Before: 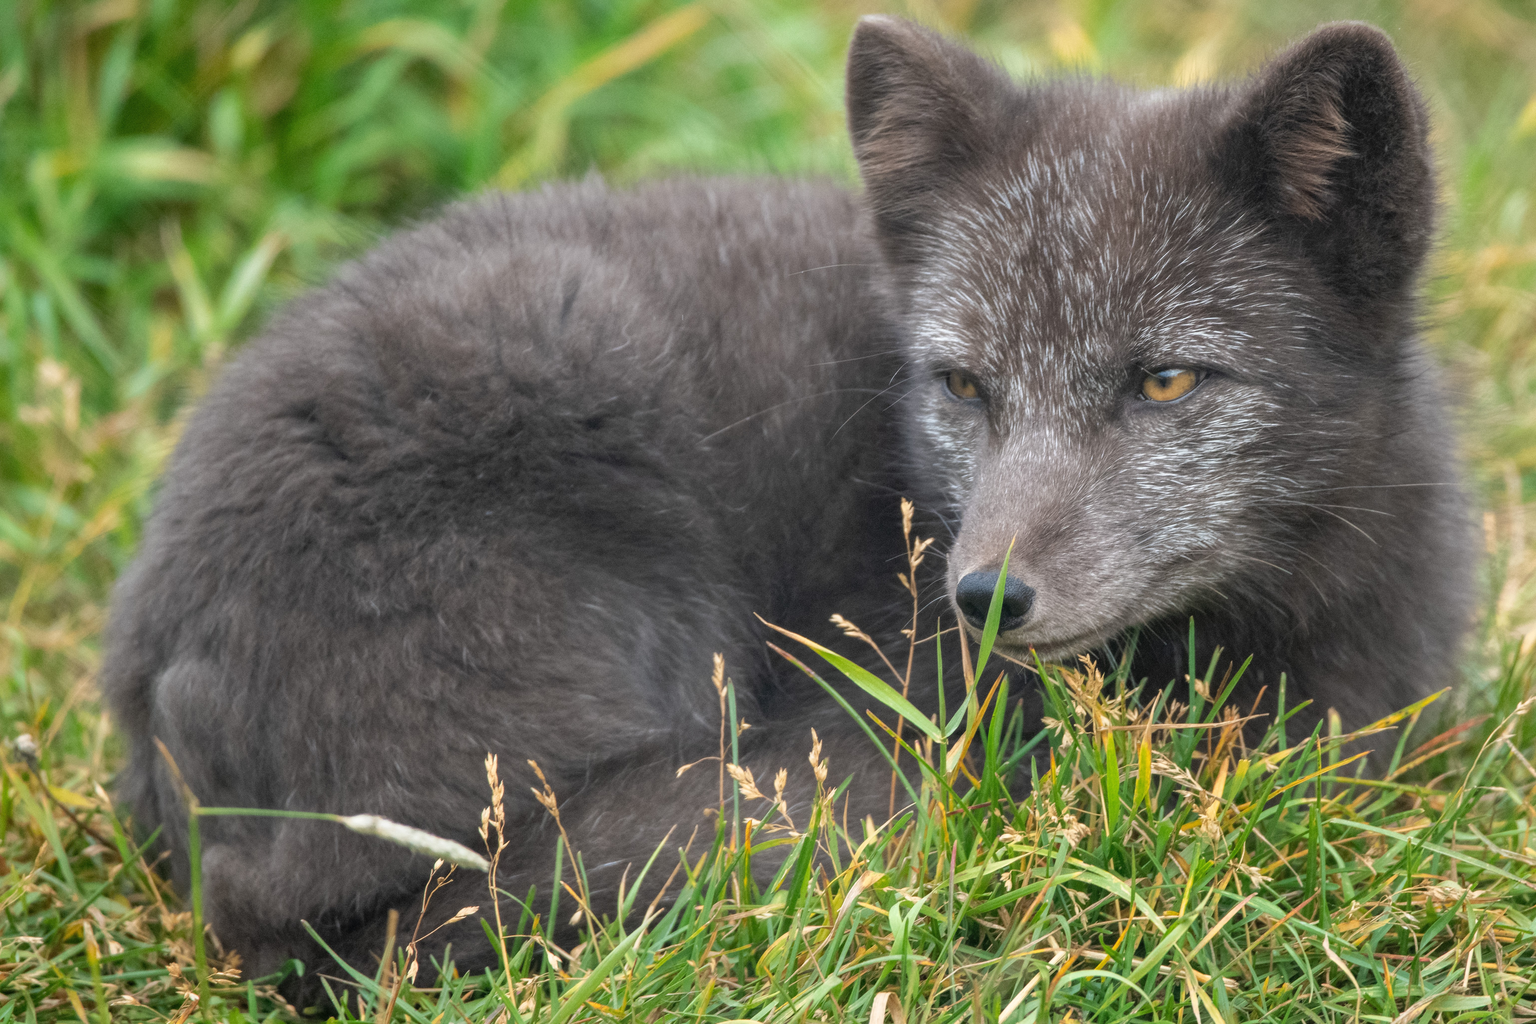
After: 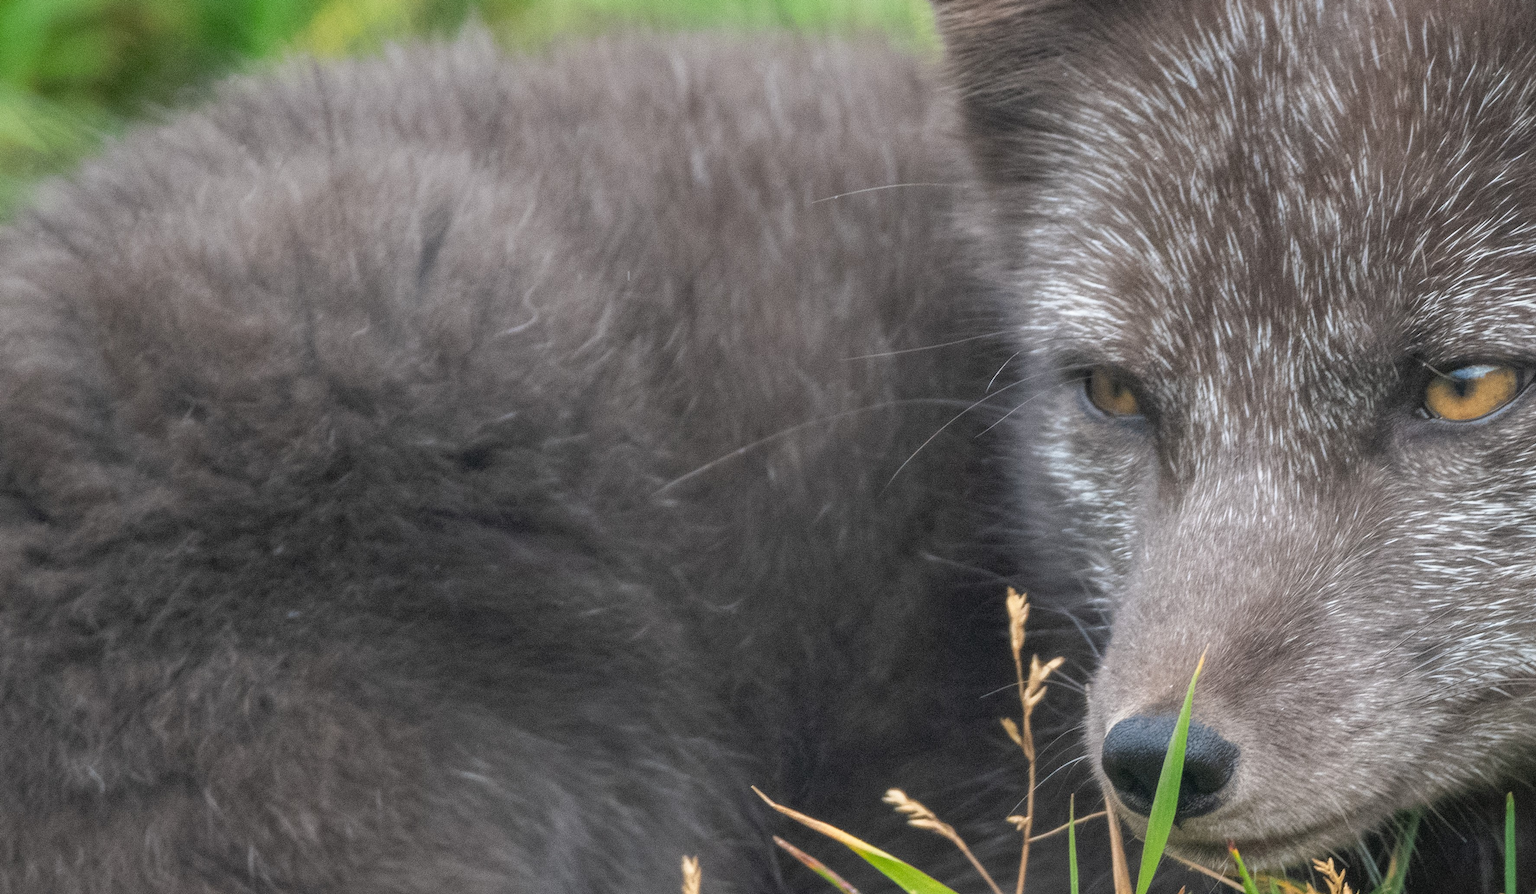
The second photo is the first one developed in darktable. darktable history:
crop: left 20.818%, top 15.466%, right 21.411%, bottom 34.039%
